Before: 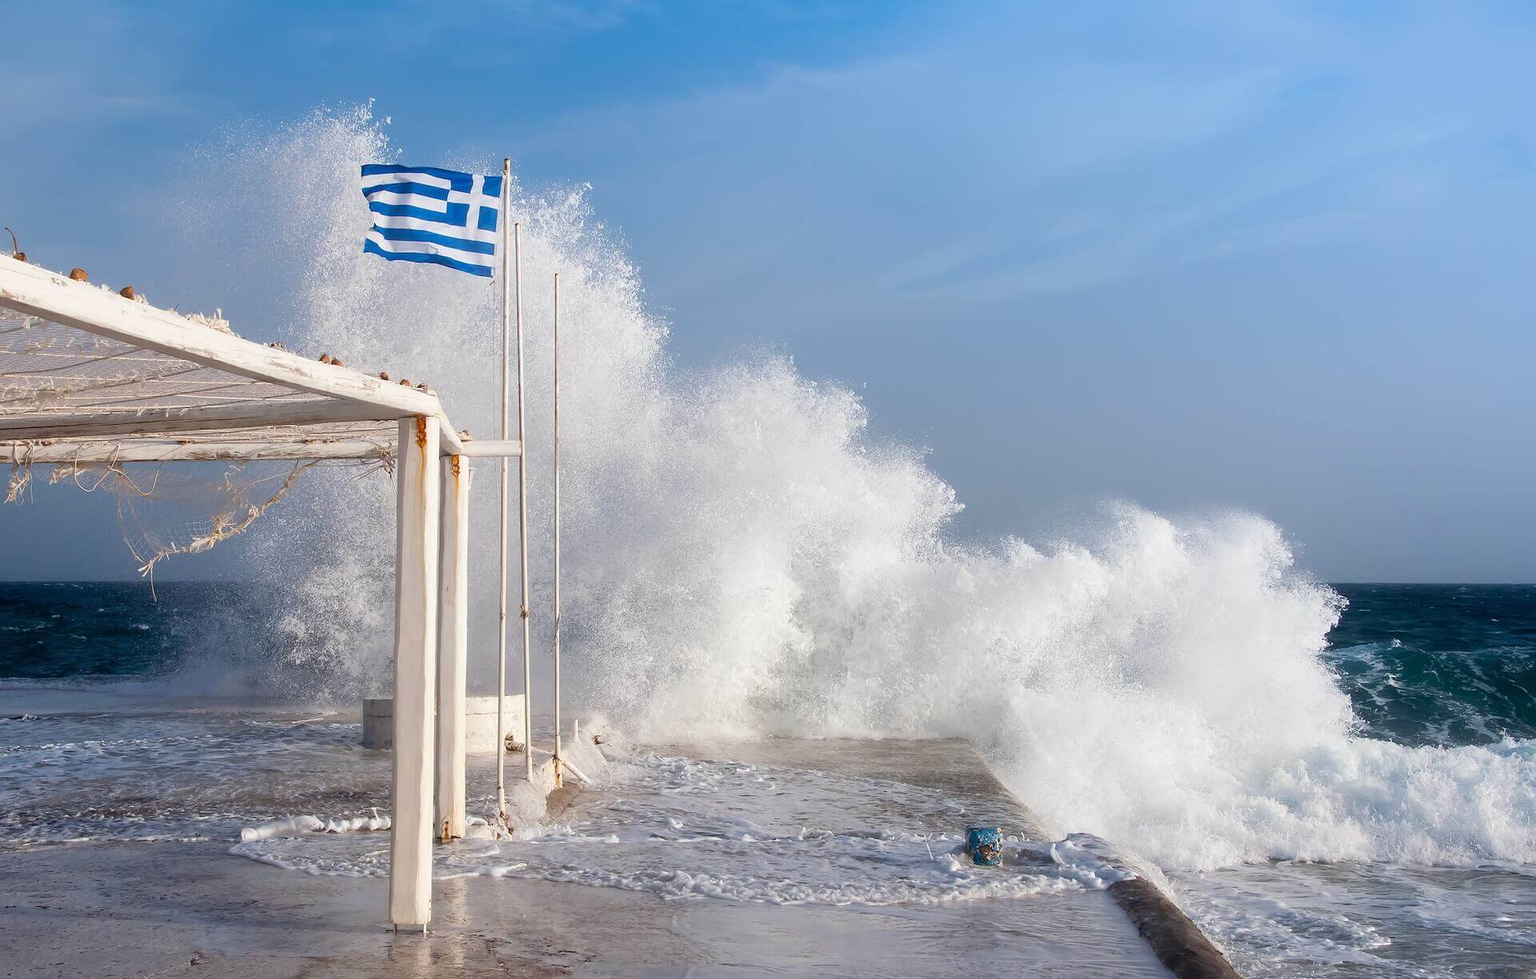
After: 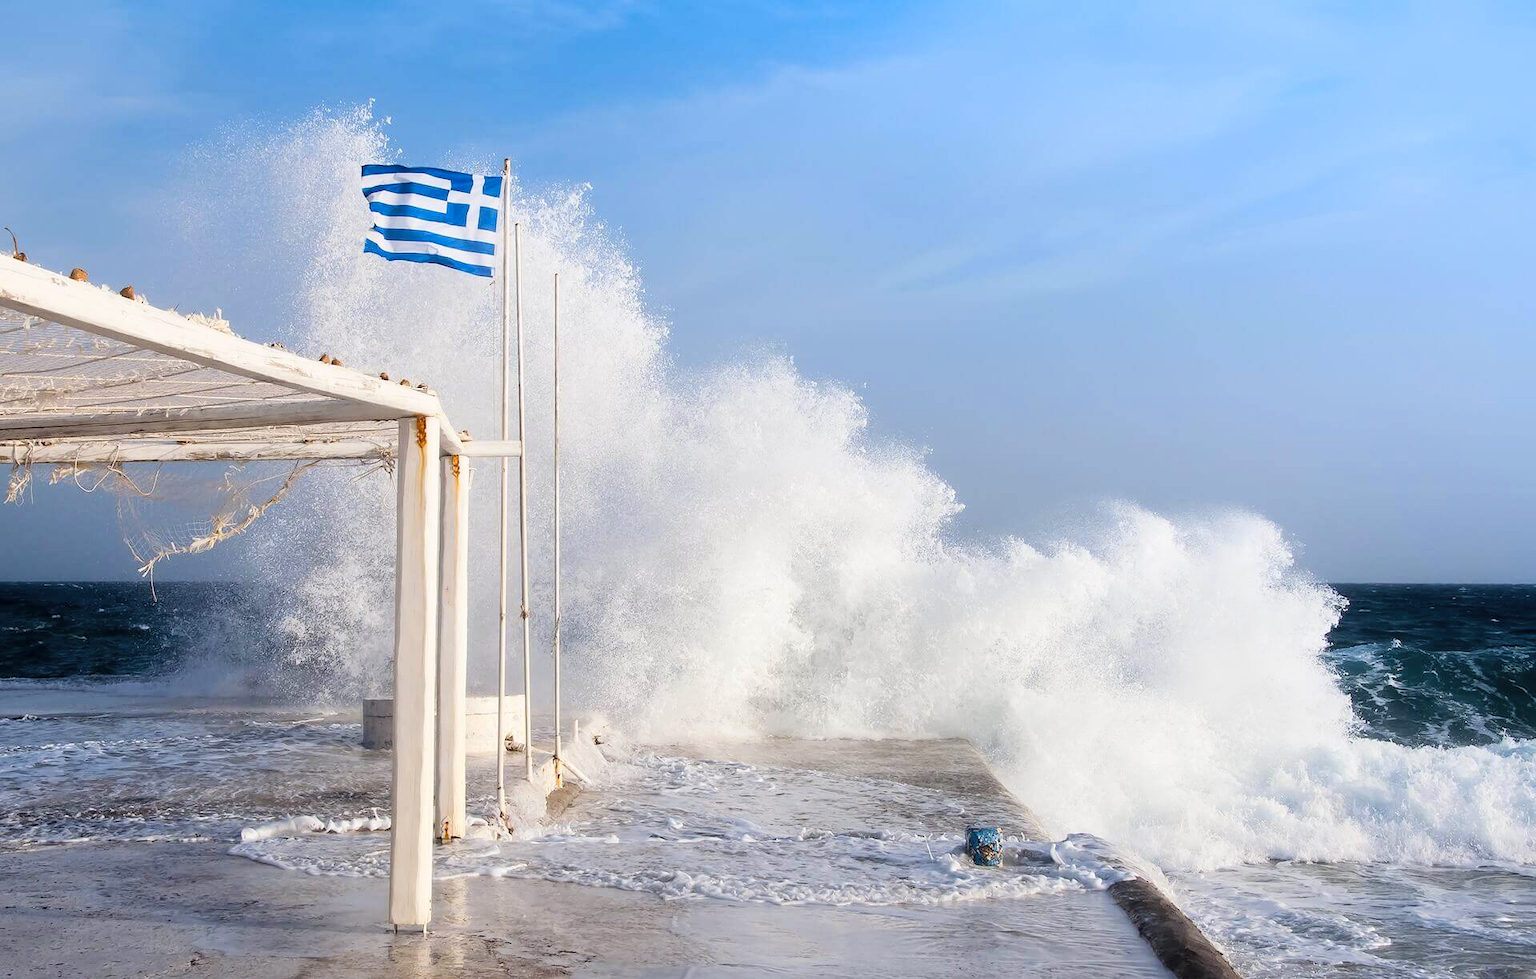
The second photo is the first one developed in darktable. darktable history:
tone curve: curves: ch0 [(0, 0) (0.004, 0.001) (0.133, 0.112) (0.325, 0.362) (0.832, 0.893) (1, 1)], color space Lab, linked channels, preserve colors none
color contrast: green-magenta contrast 0.81
color balance rgb: saturation formula JzAzBz (2021)
